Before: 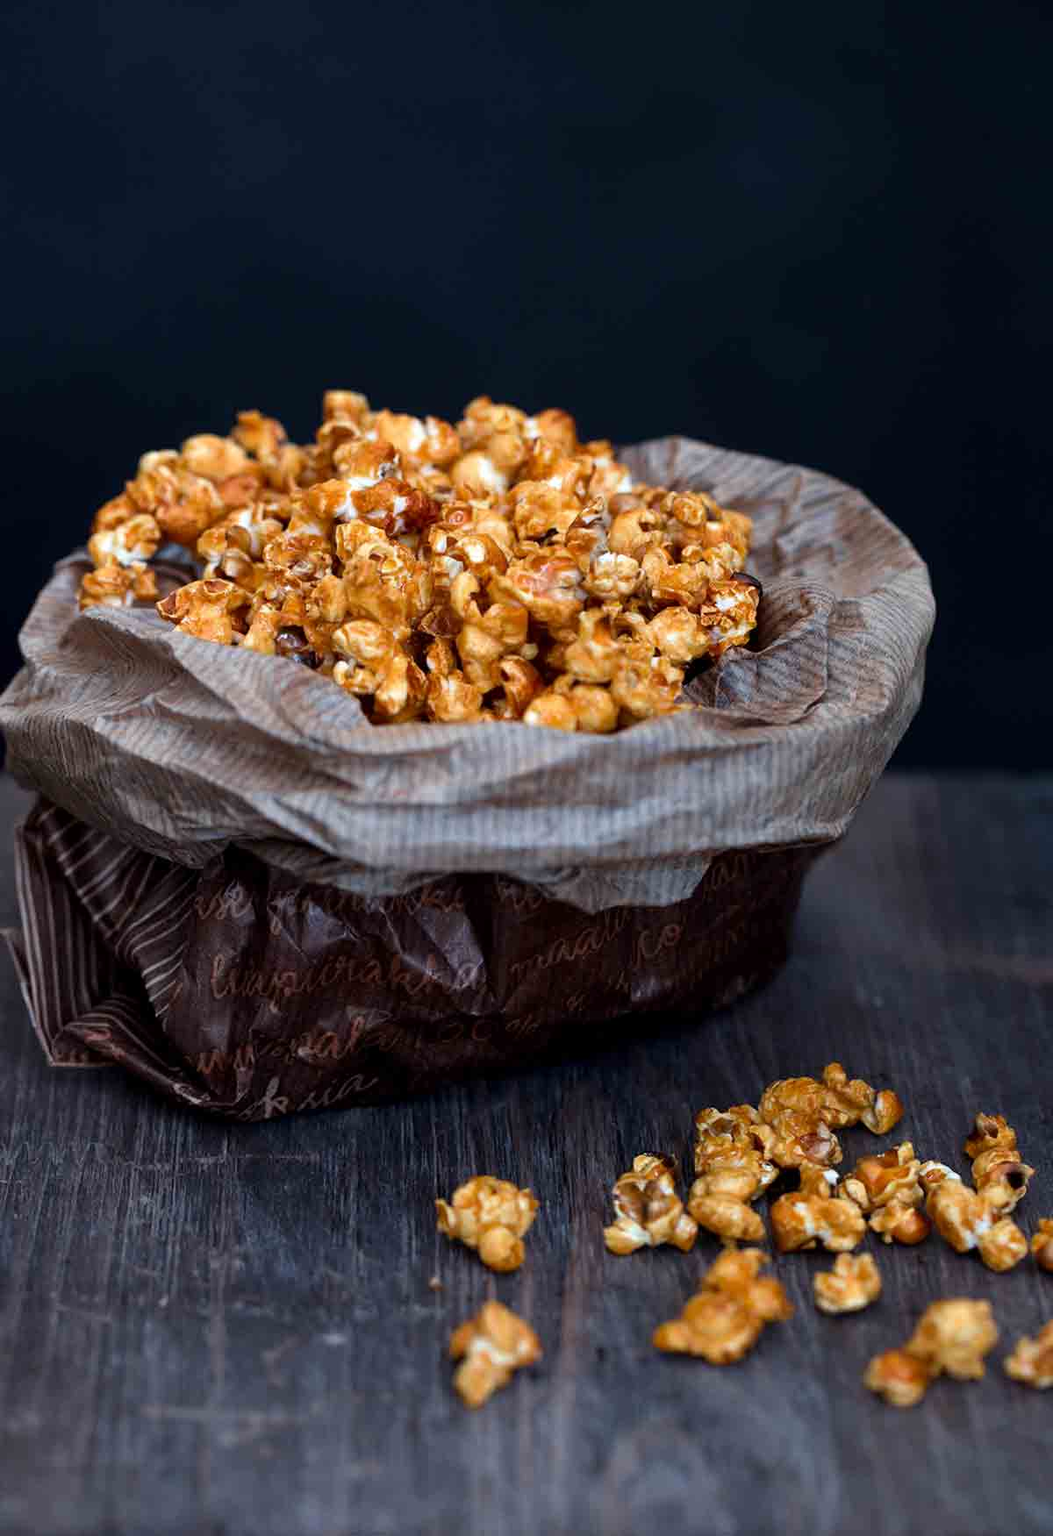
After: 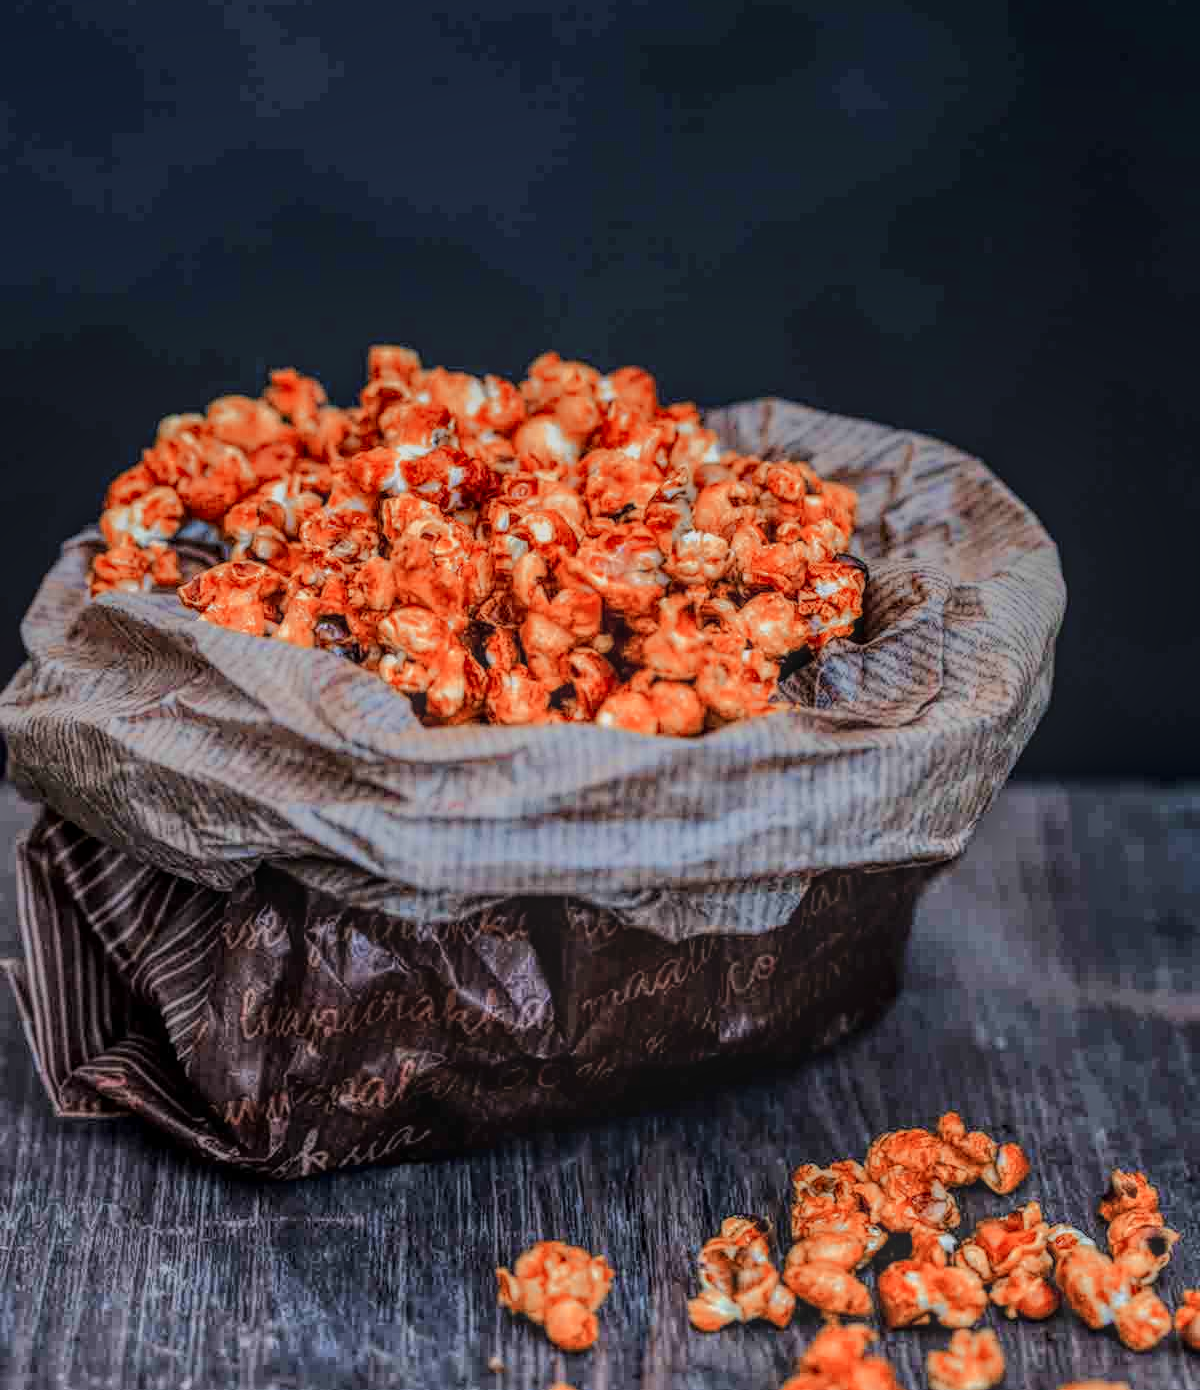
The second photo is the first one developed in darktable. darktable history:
color zones: curves: ch2 [(0, 0.5) (0.084, 0.497) (0.323, 0.335) (0.4, 0.497) (1, 0.5)]
crop and rotate: top 5.663%, bottom 14.926%
local contrast: highlights 20%, shadows 29%, detail 199%, midtone range 0.2
tone equalizer: -7 EV 0.163 EV, -6 EV 0.601 EV, -5 EV 1.11 EV, -4 EV 1.32 EV, -3 EV 1.16 EV, -2 EV 0.6 EV, -1 EV 0.16 EV, edges refinement/feathering 500, mask exposure compensation -1.57 EV, preserve details no
